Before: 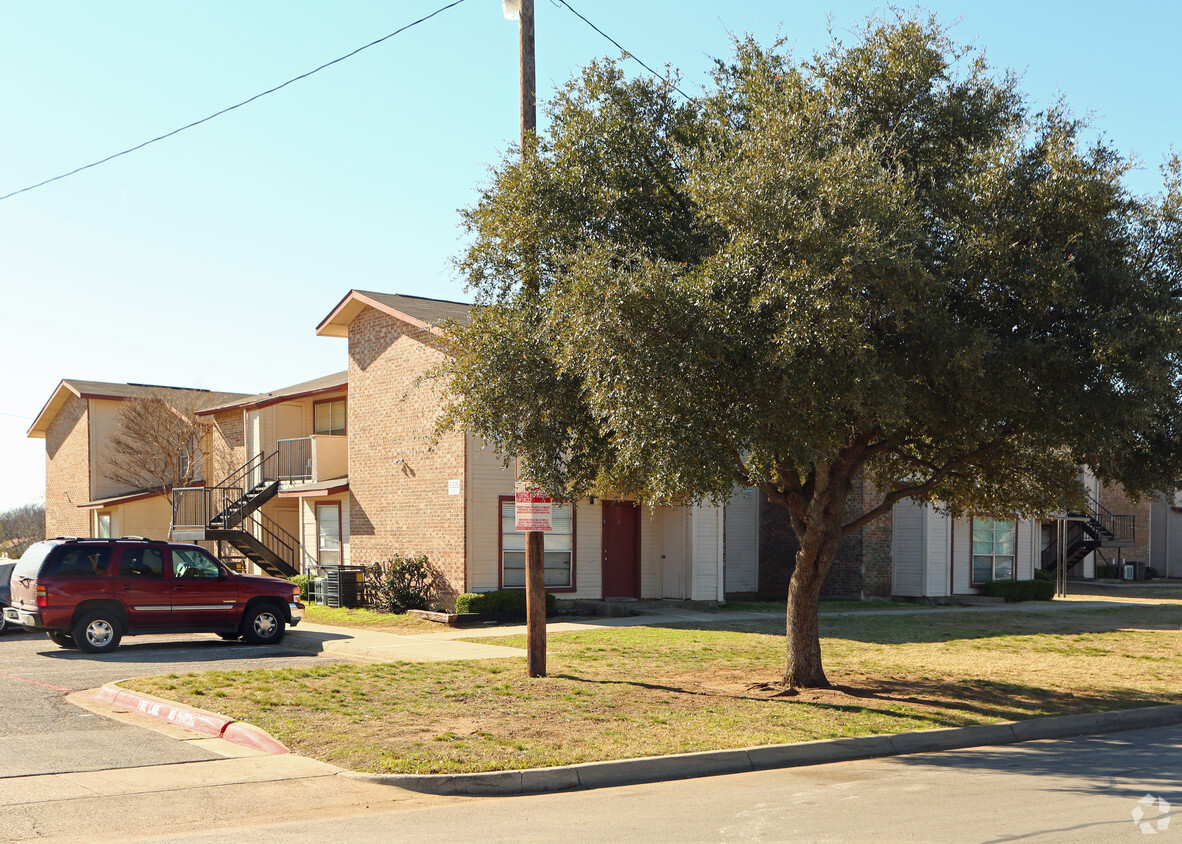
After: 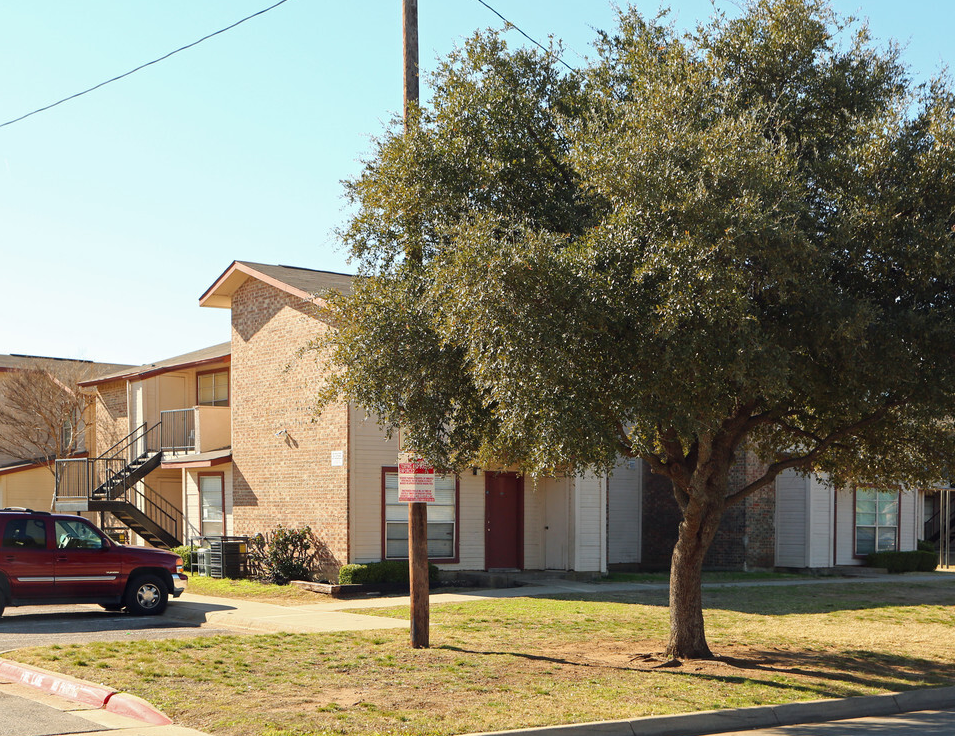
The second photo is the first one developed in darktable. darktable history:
crop: left 9.93%, top 3.525%, right 9.235%, bottom 9.253%
